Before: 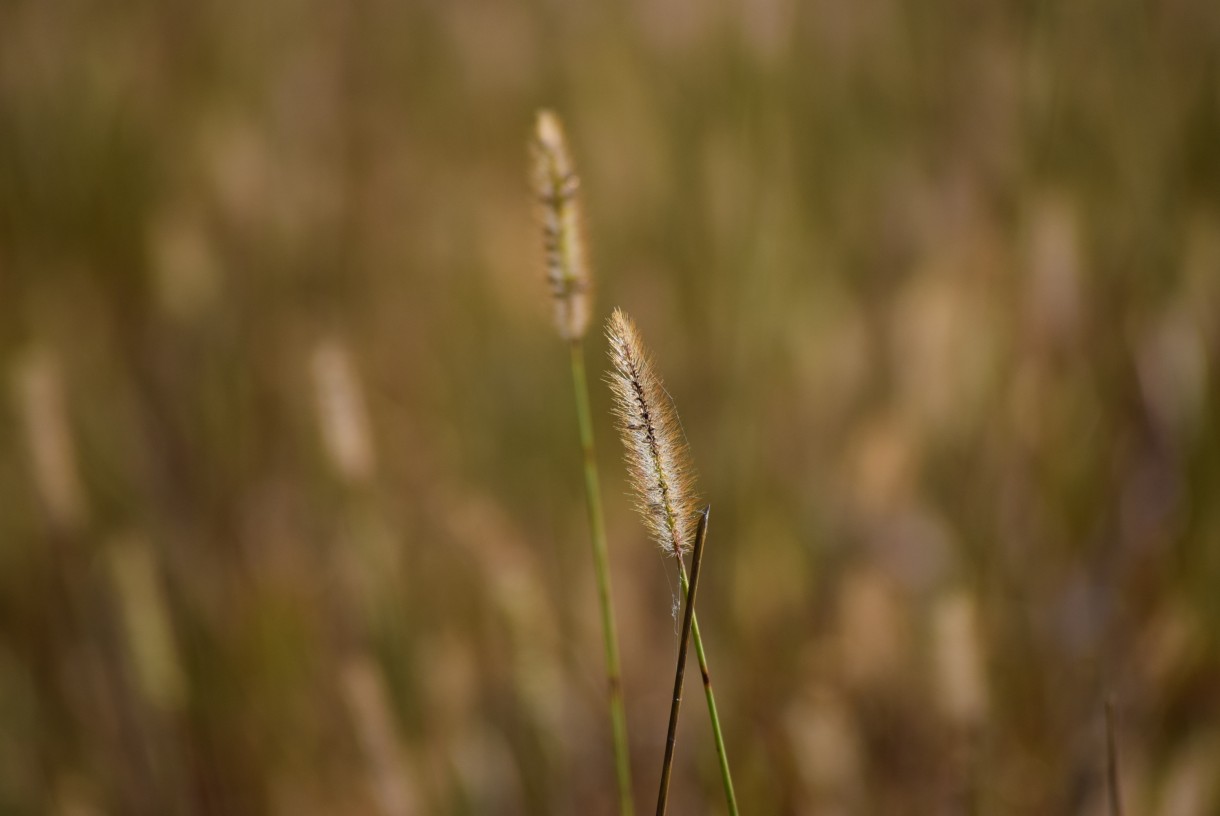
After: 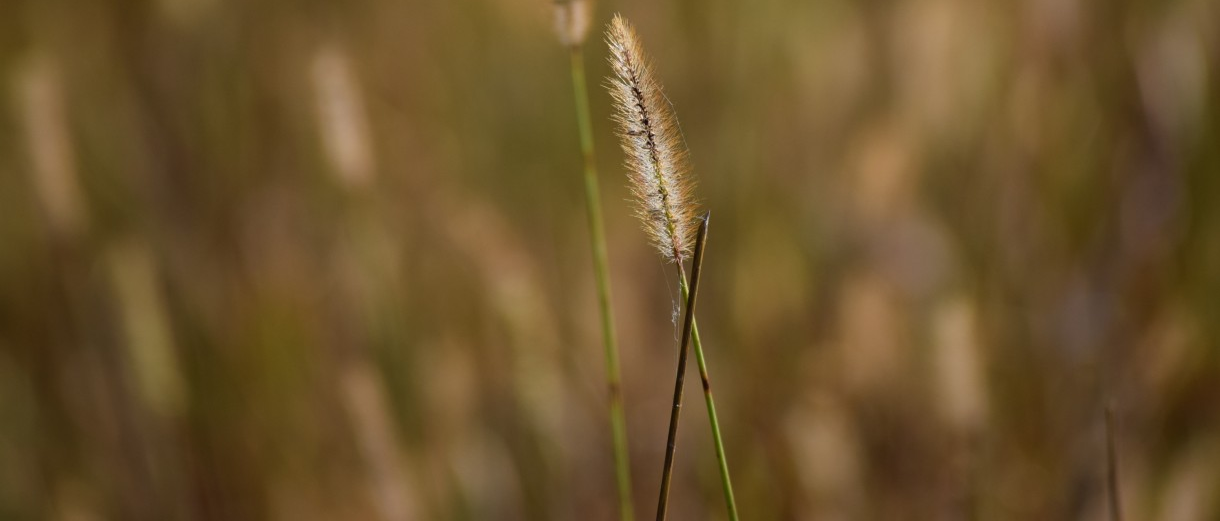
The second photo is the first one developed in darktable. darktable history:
crop and rotate: top 36.146%
